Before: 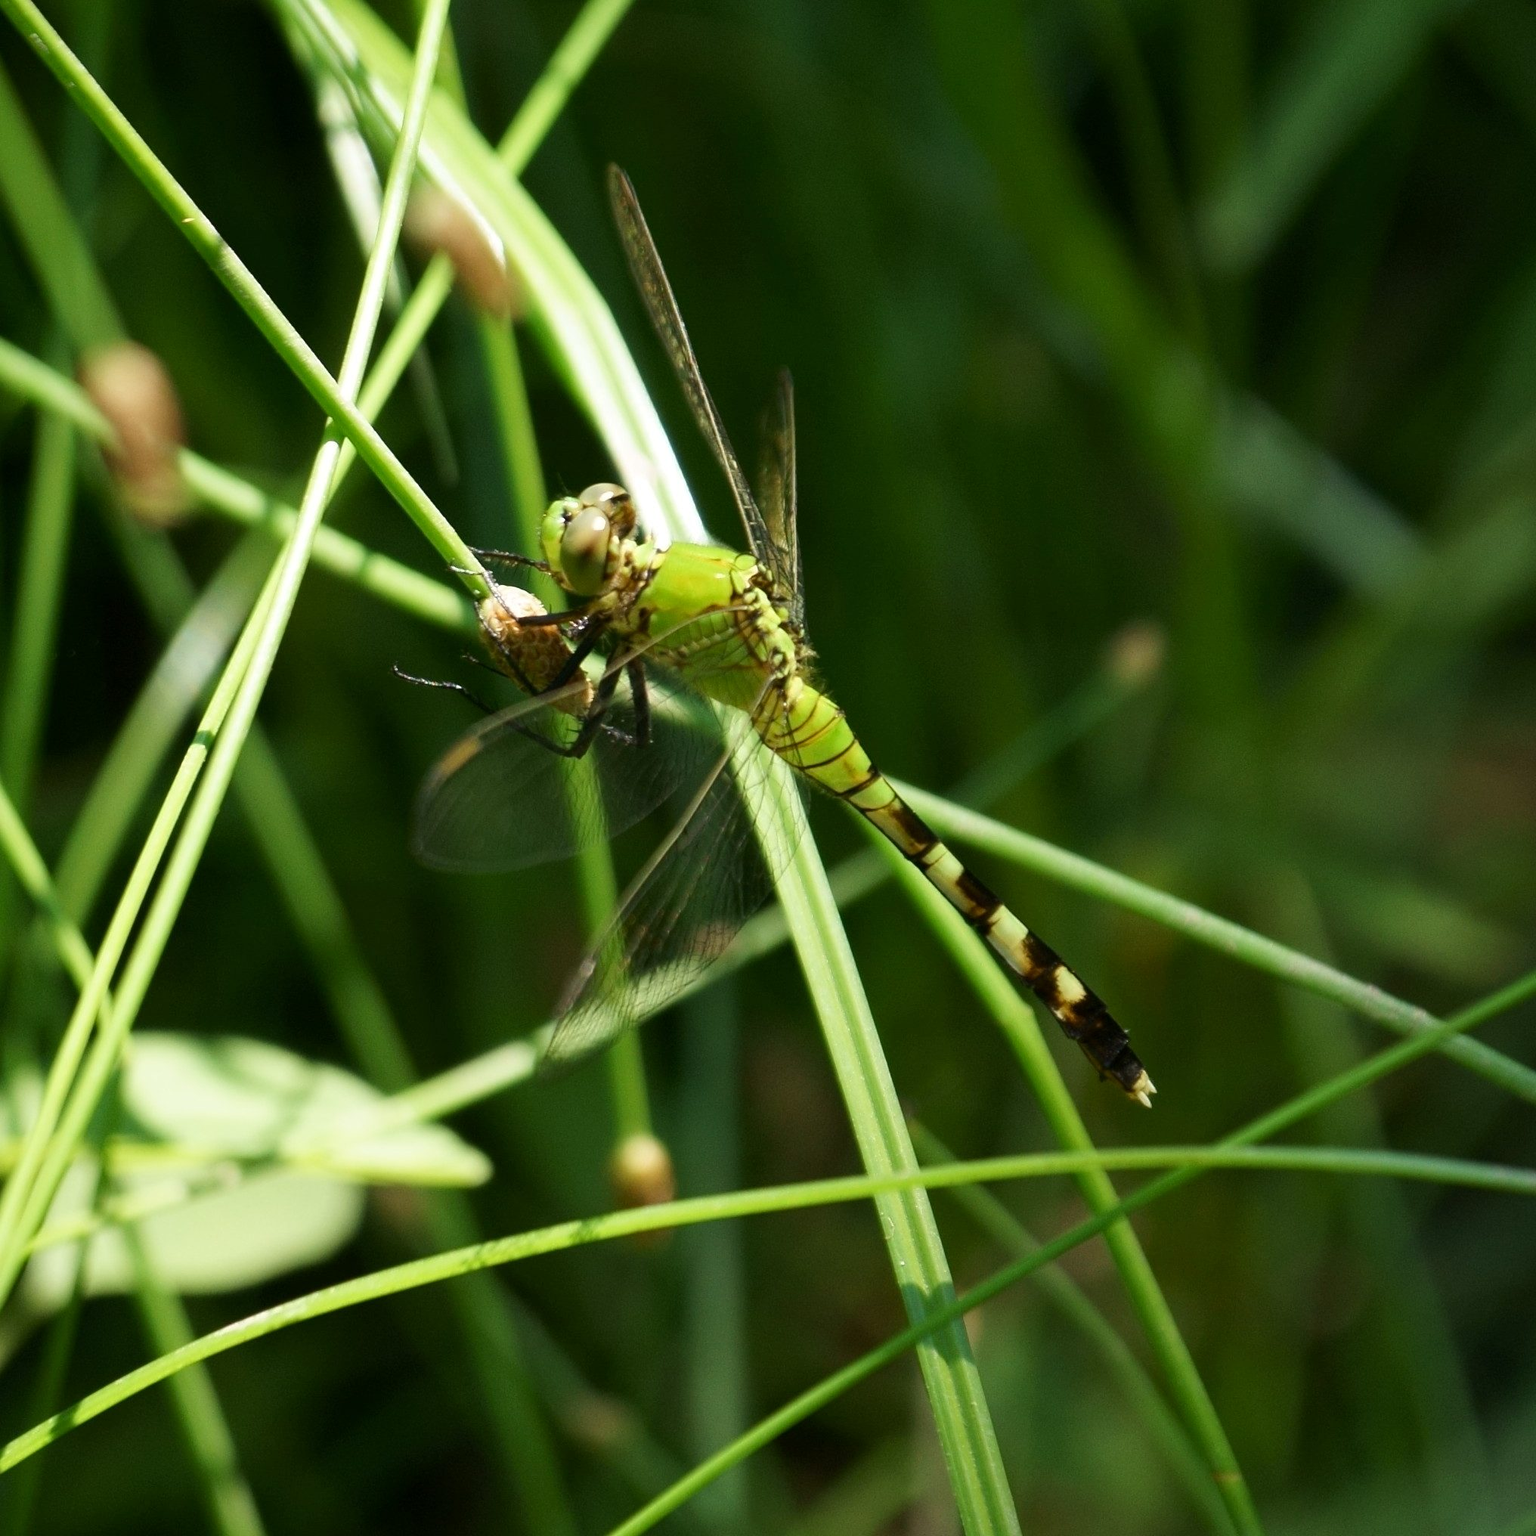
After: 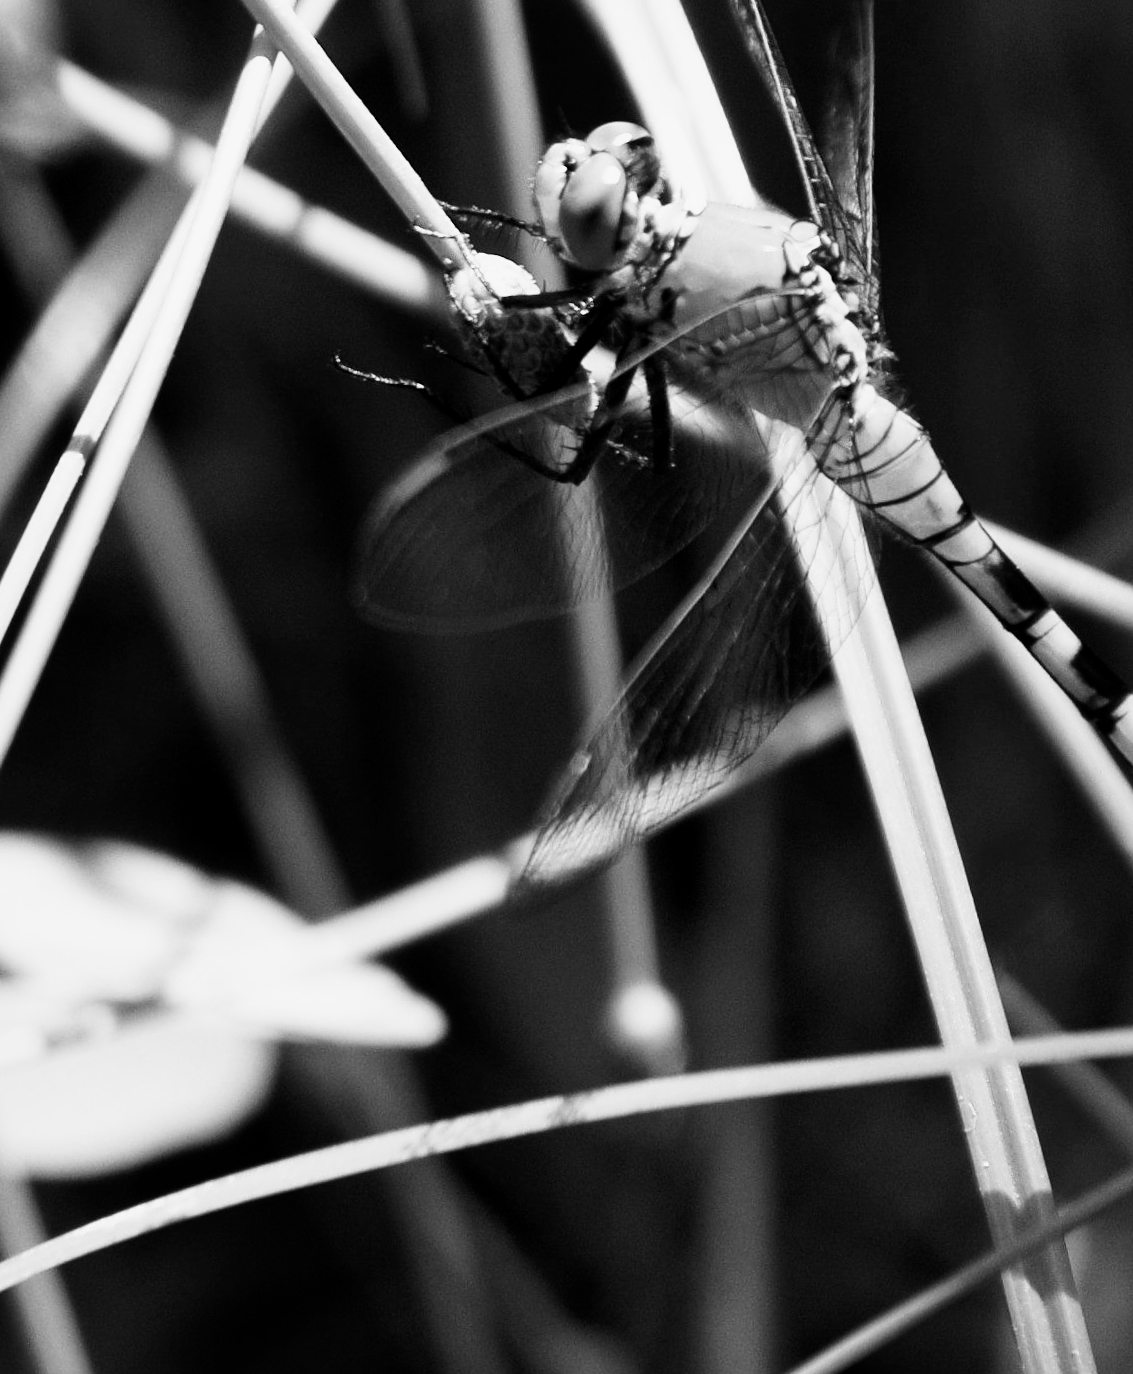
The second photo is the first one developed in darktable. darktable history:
local contrast: mode bilateral grid, contrast 20, coarseness 50, detail 120%, midtone range 0.2
sigmoid: contrast 1.93, skew 0.29, preserve hue 0%
color zones: curves: ch0 [(0, 0.5) (0.143, 0.5) (0.286, 0.5) (0.429, 0.495) (0.571, 0.437) (0.714, 0.44) (0.857, 0.496) (1, 0.5)]
rotate and perspective: rotation 1.57°, crop left 0.018, crop right 0.982, crop top 0.039, crop bottom 0.961
contrast brightness saturation: saturation -1
crop: left 8.966%, top 23.852%, right 34.699%, bottom 4.703%
